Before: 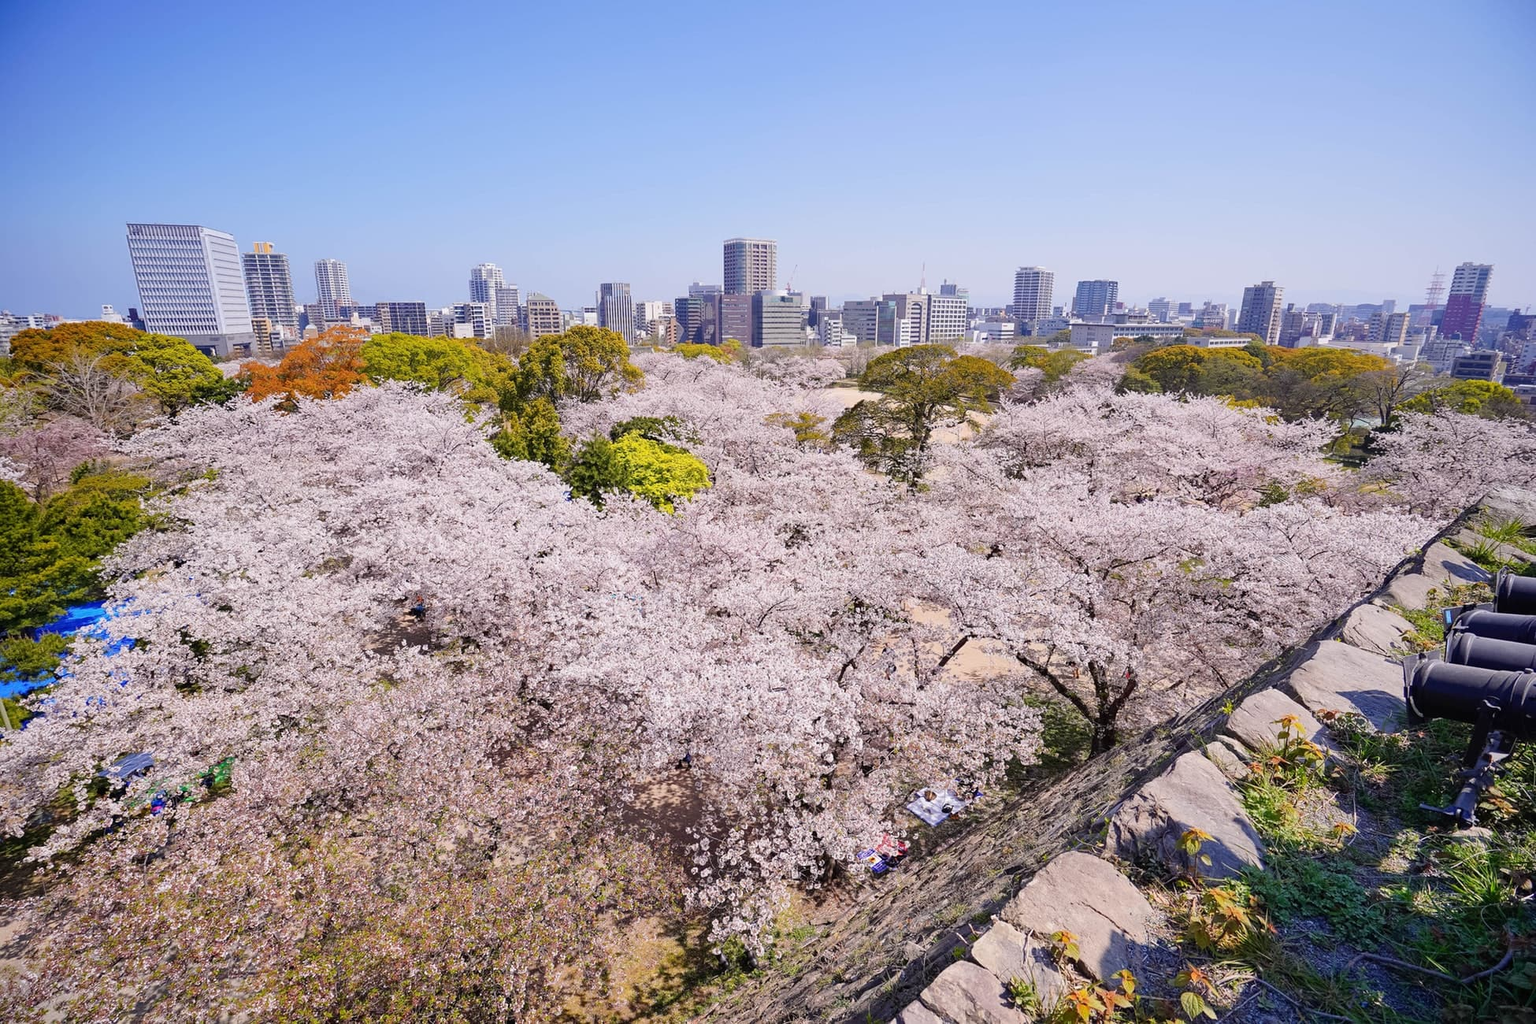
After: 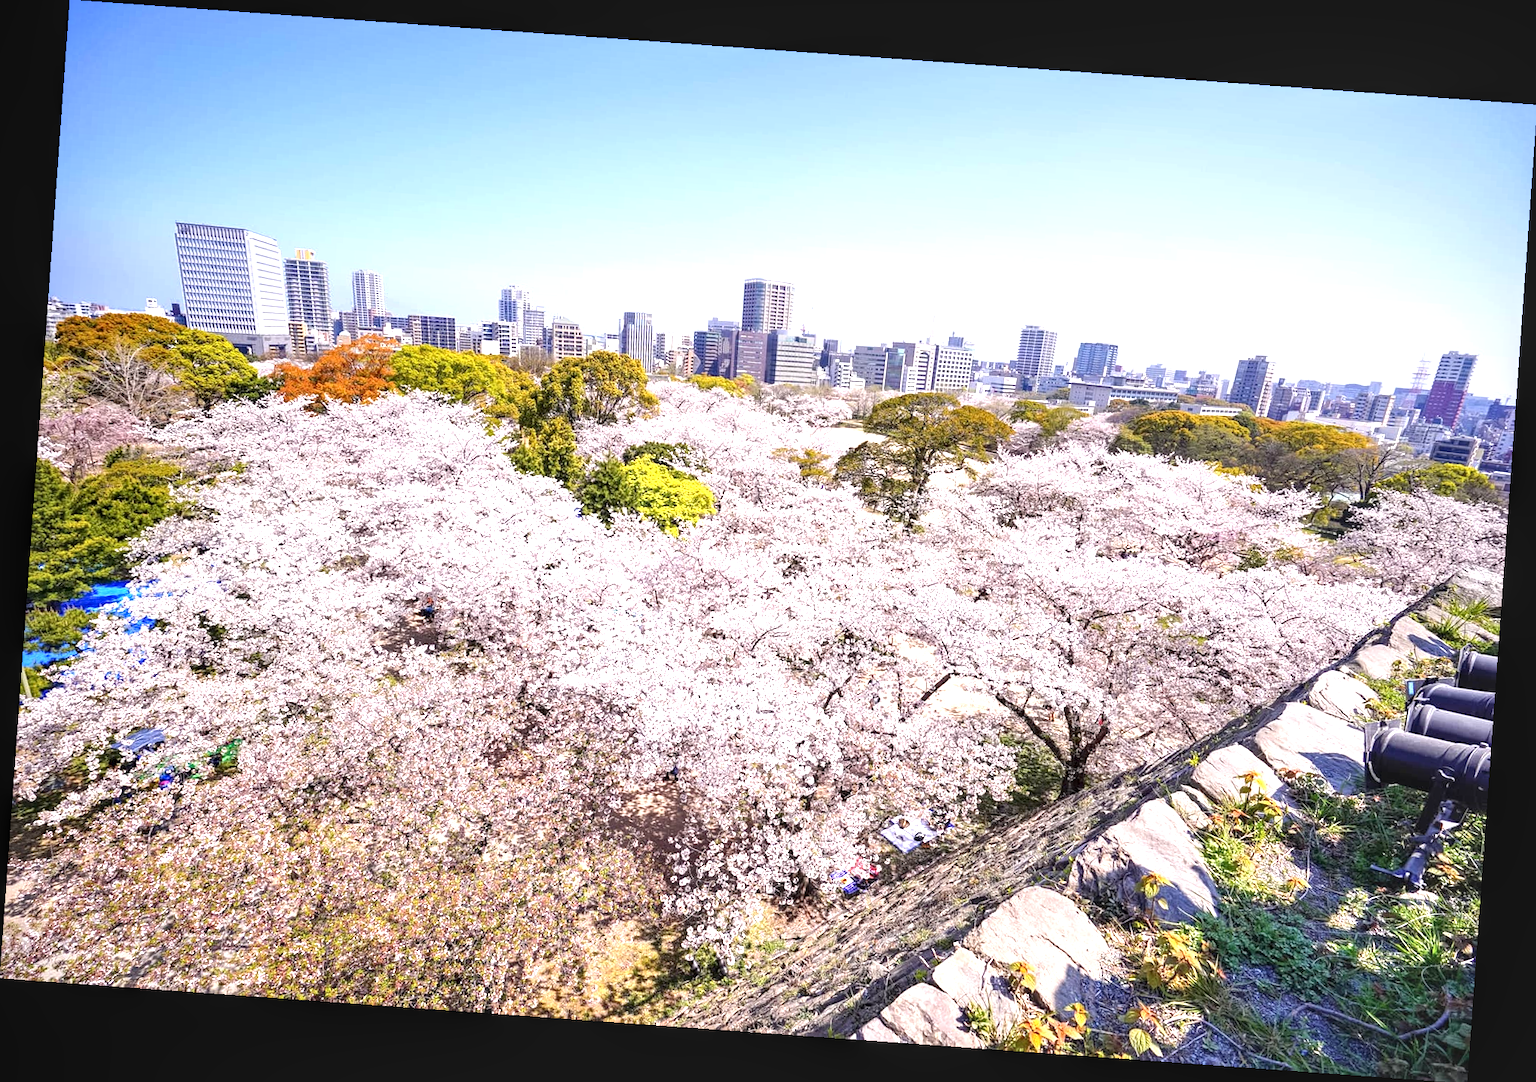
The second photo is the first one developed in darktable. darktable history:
local contrast: detail 130%
rotate and perspective: rotation 4.1°, automatic cropping off
exposure: black level correction 0, exposure 1.1 EV, compensate highlight preservation false
contrast brightness saturation: saturation -0.05
